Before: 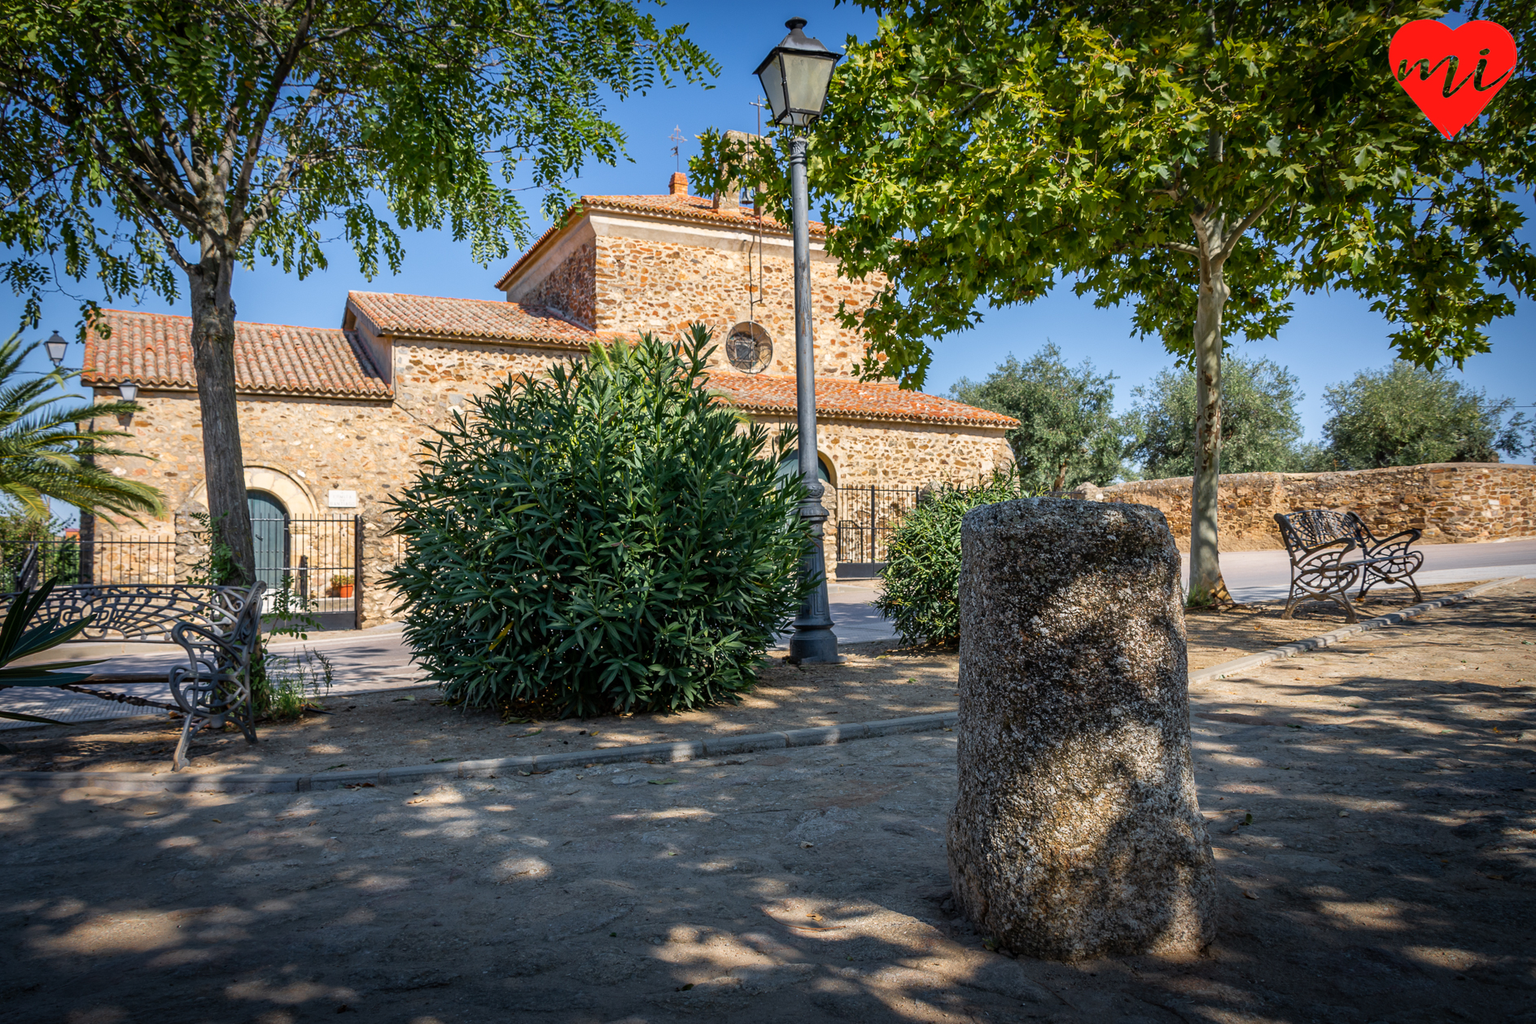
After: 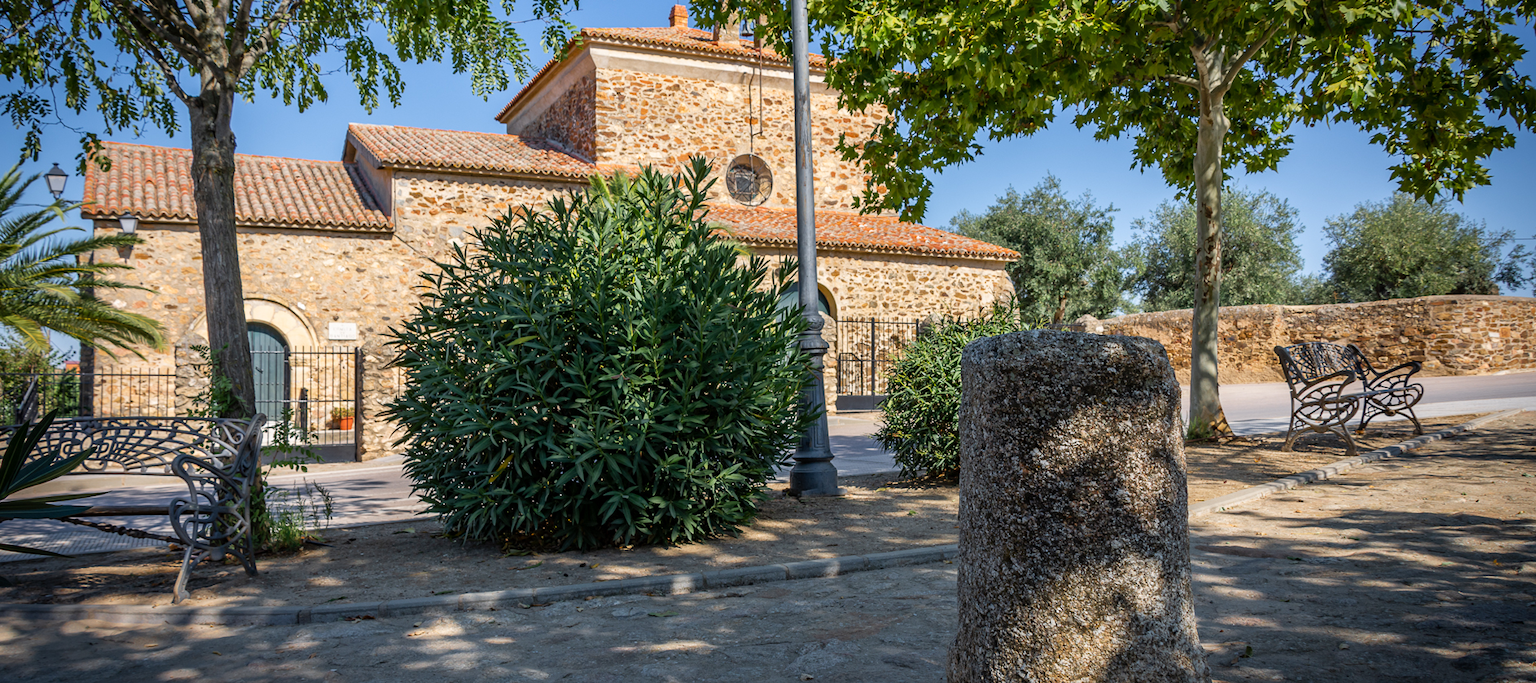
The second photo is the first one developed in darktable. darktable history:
crop: top 16.45%, bottom 16.754%
